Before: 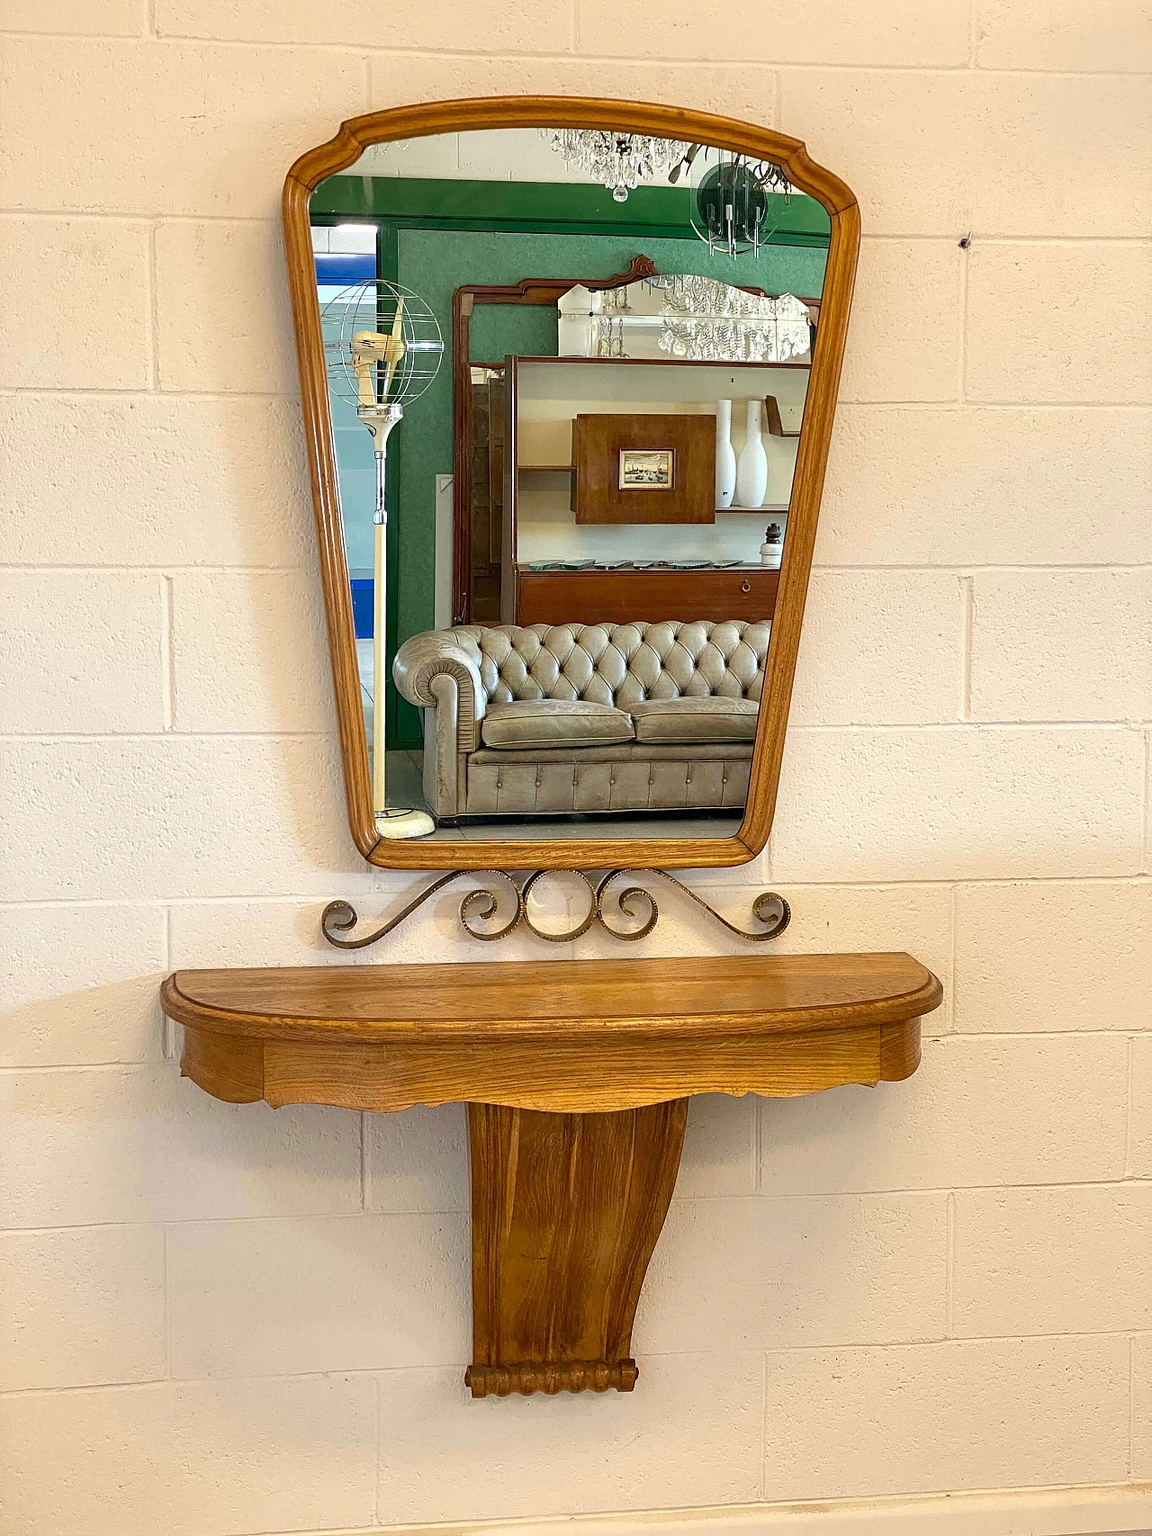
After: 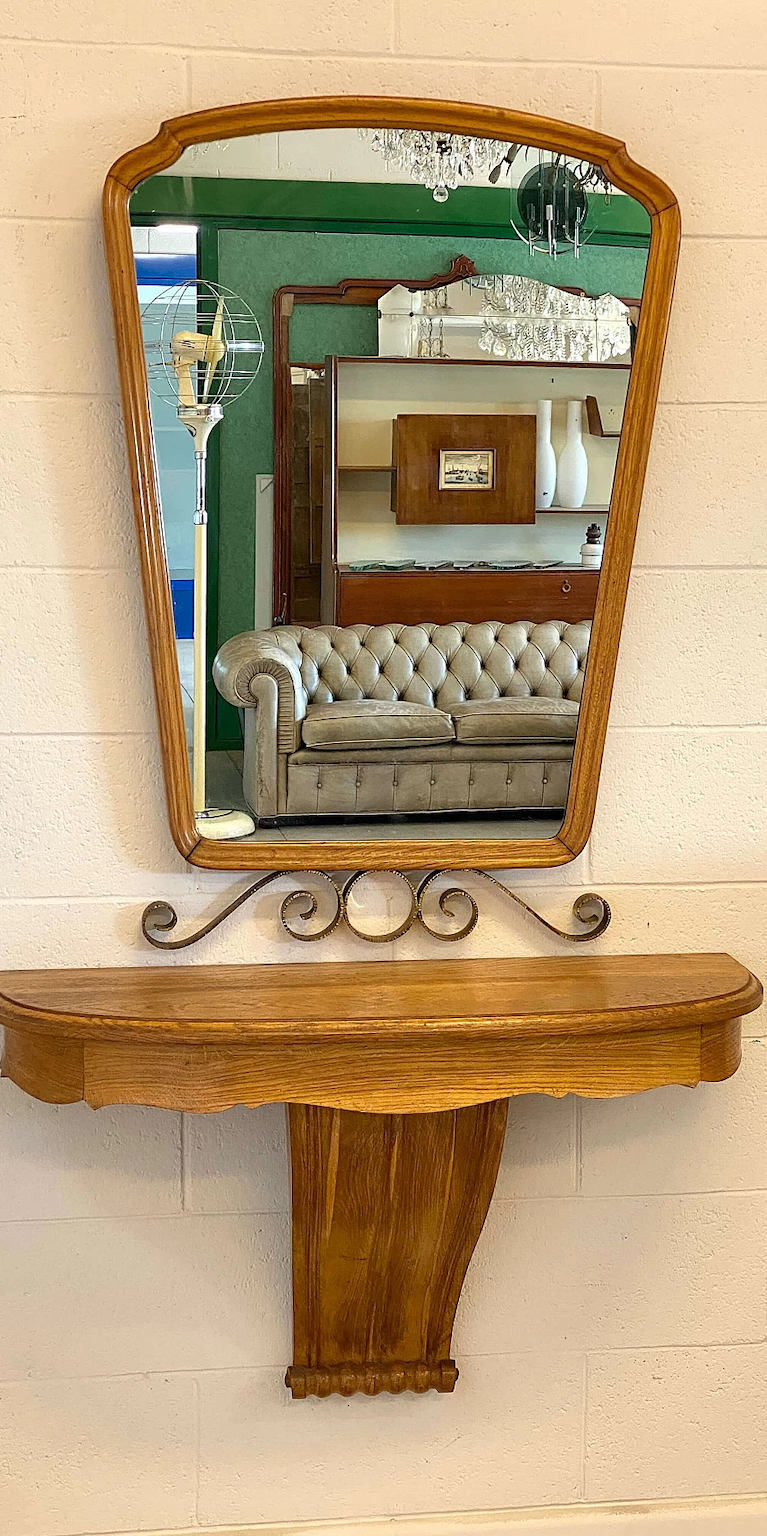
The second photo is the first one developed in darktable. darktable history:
crop and rotate: left 15.644%, right 17.782%
